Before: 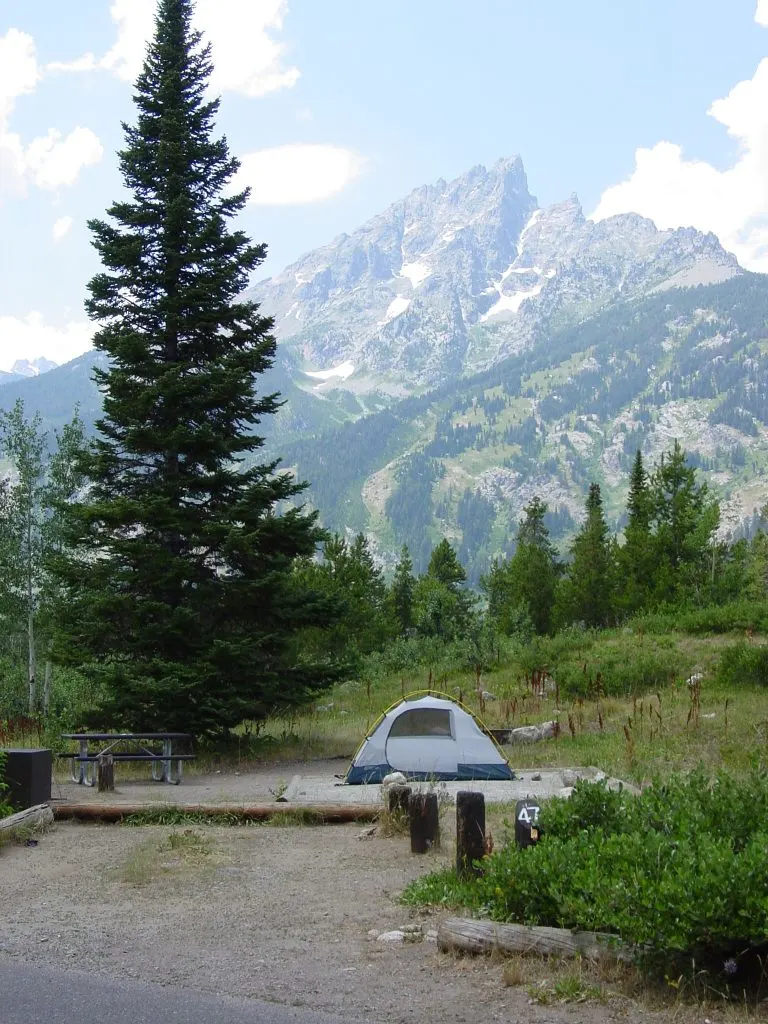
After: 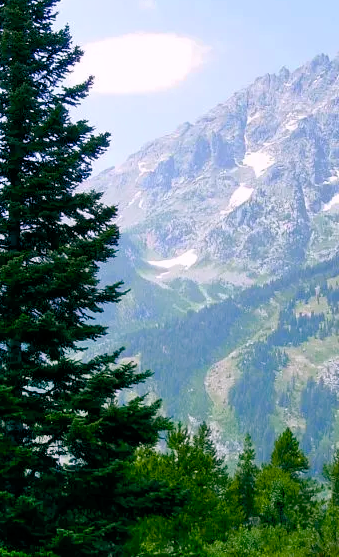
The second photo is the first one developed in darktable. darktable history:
crop: left 20.535%, top 10.913%, right 35.317%, bottom 34.671%
shadows and highlights: soften with gaussian
color balance rgb: power › chroma 0.223%, power › hue 60.33°, highlights gain › chroma 1.488%, highlights gain › hue 311.52°, global offset › luminance -0.35%, global offset › chroma 0.11%, global offset › hue 168.15°, perceptual saturation grading › global saturation 39.658%, perceptual saturation grading › highlights -25.442%, perceptual saturation grading › mid-tones 35.125%, perceptual saturation grading › shadows 35.282%, global vibrance 20%
contrast brightness saturation: contrast 0.049
